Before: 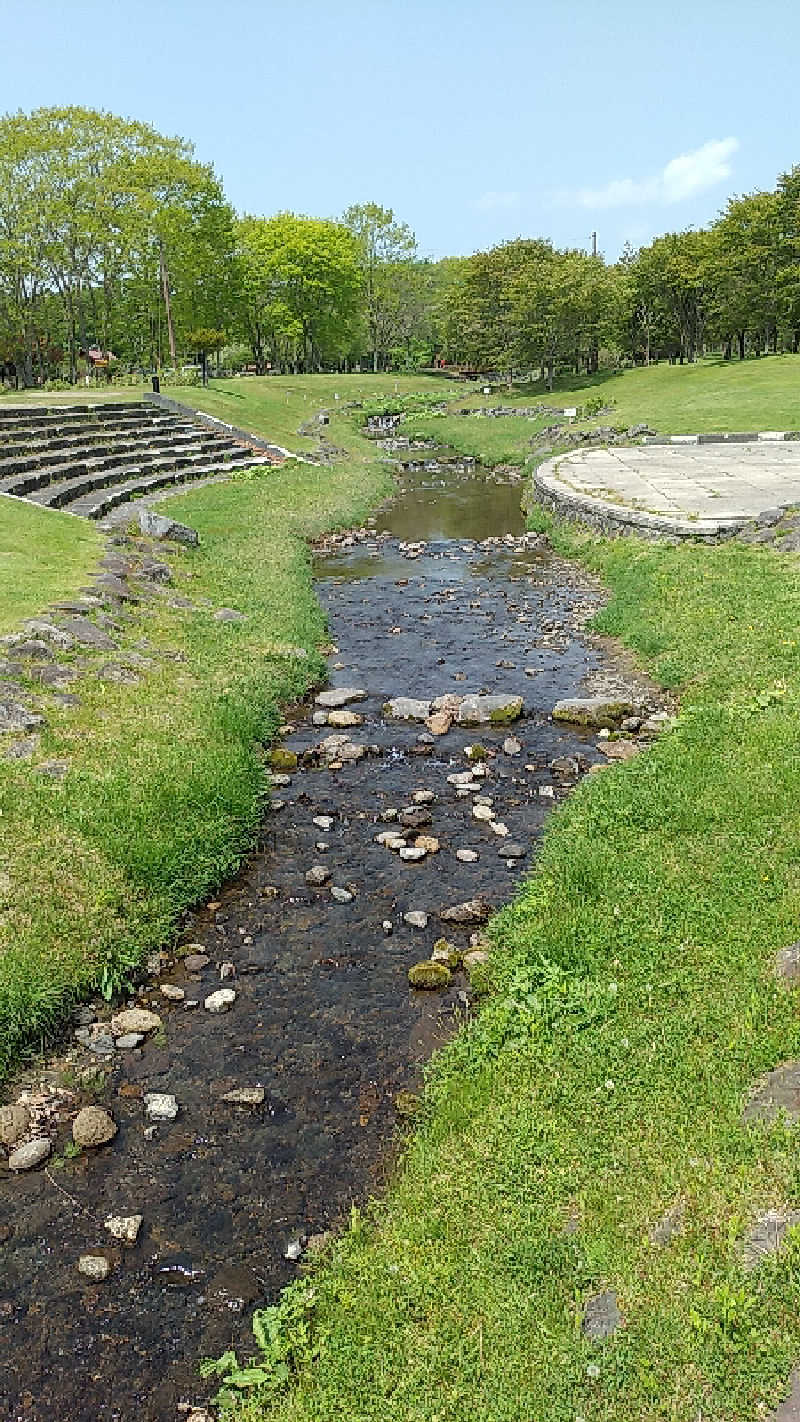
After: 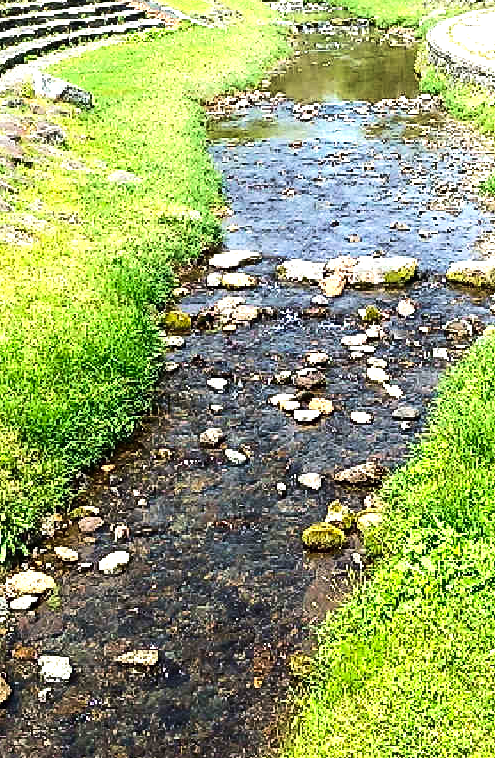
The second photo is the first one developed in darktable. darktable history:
tone equalizer: -8 EV -1.04 EV, -7 EV -1.04 EV, -6 EV -0.876 EV, -5 EV -0.591 EV, -3 EV 0.558 EV, -2 EV 0.886 EV, -1 EV 0.986 EV, +0 EV 1.08 EV, edges refinement/feathering 500, mask exposure compensation -1.57 EV, preserve details no
velvia: on, module defaults
exposure: exposure 0.496 EV, compensate highlight preservation false
crop: left 13.298%, top 30.857%, right 24.755%, bottom 15.825%
contrast brightness saturation: contrast 0.179, saturation 0.296
